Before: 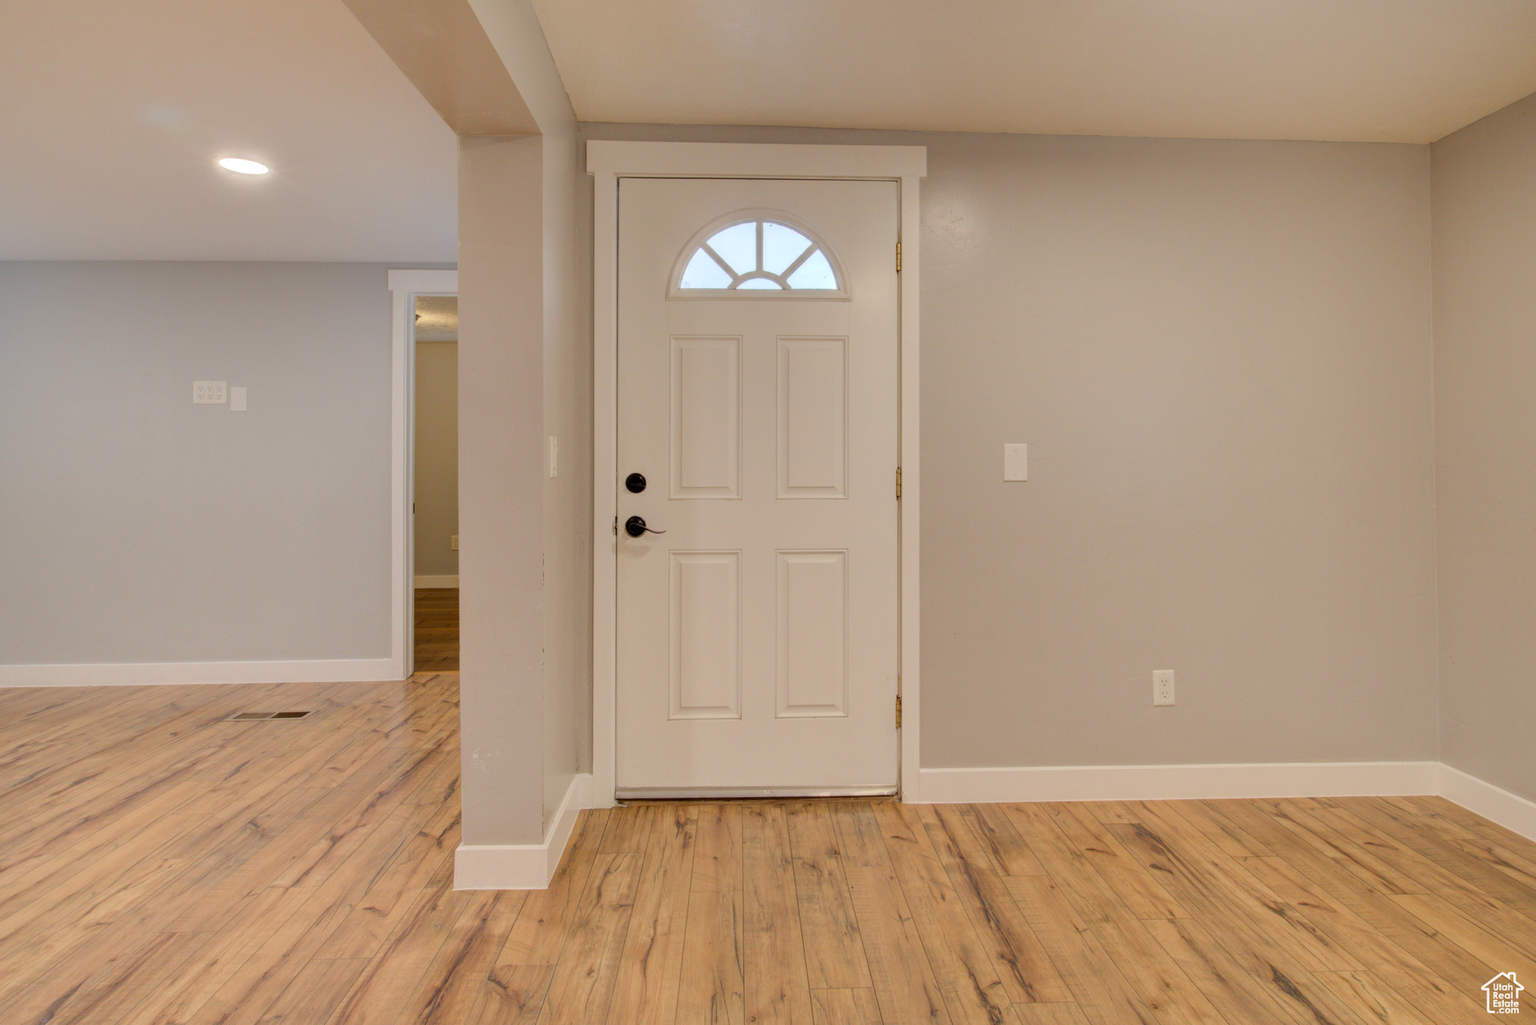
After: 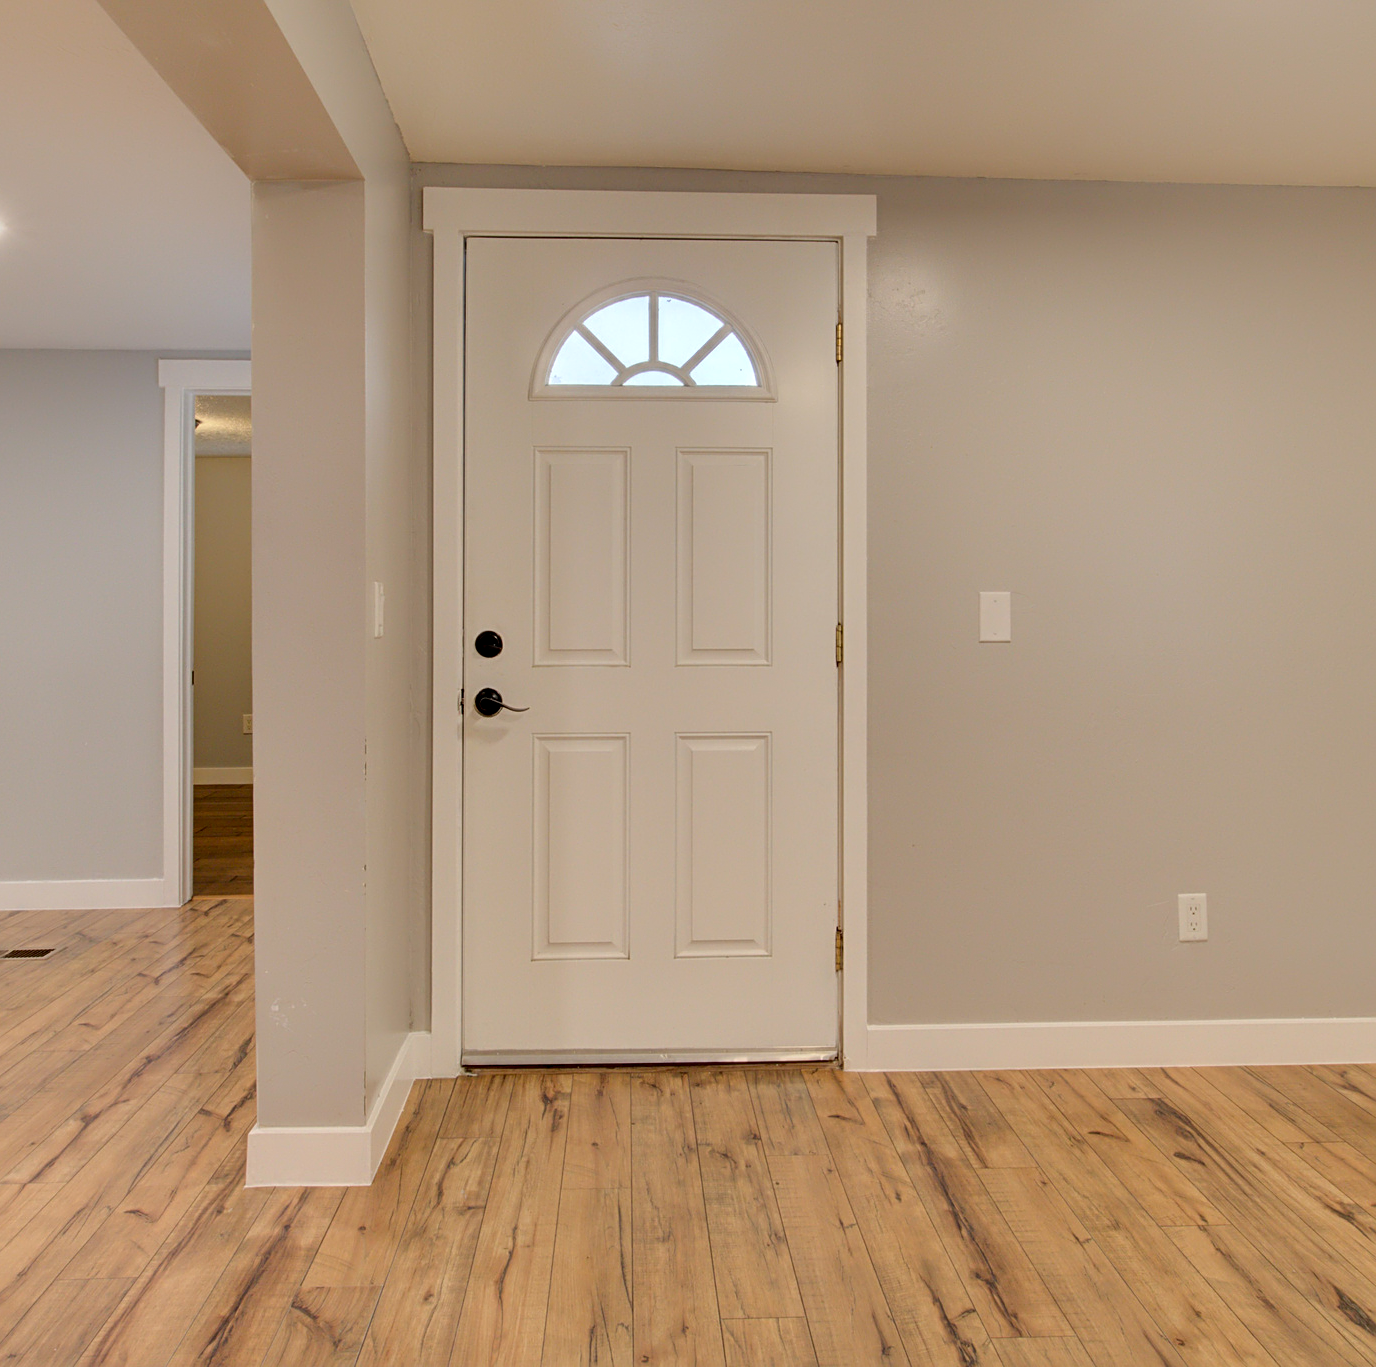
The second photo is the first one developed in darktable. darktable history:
contrast equalizer: octaves 7, y [[0.783, 0.666, 0.575, 0.77, 0.556, 0.501], [0.5 ×6], [0.5 ×6], [0, 0.02, 0.272, 0.399, 0.062, 0], [0 ×6]], mix 0.199
crop and rotate: left 17.575%, right 15.203%
sharpen: on, module defaults
